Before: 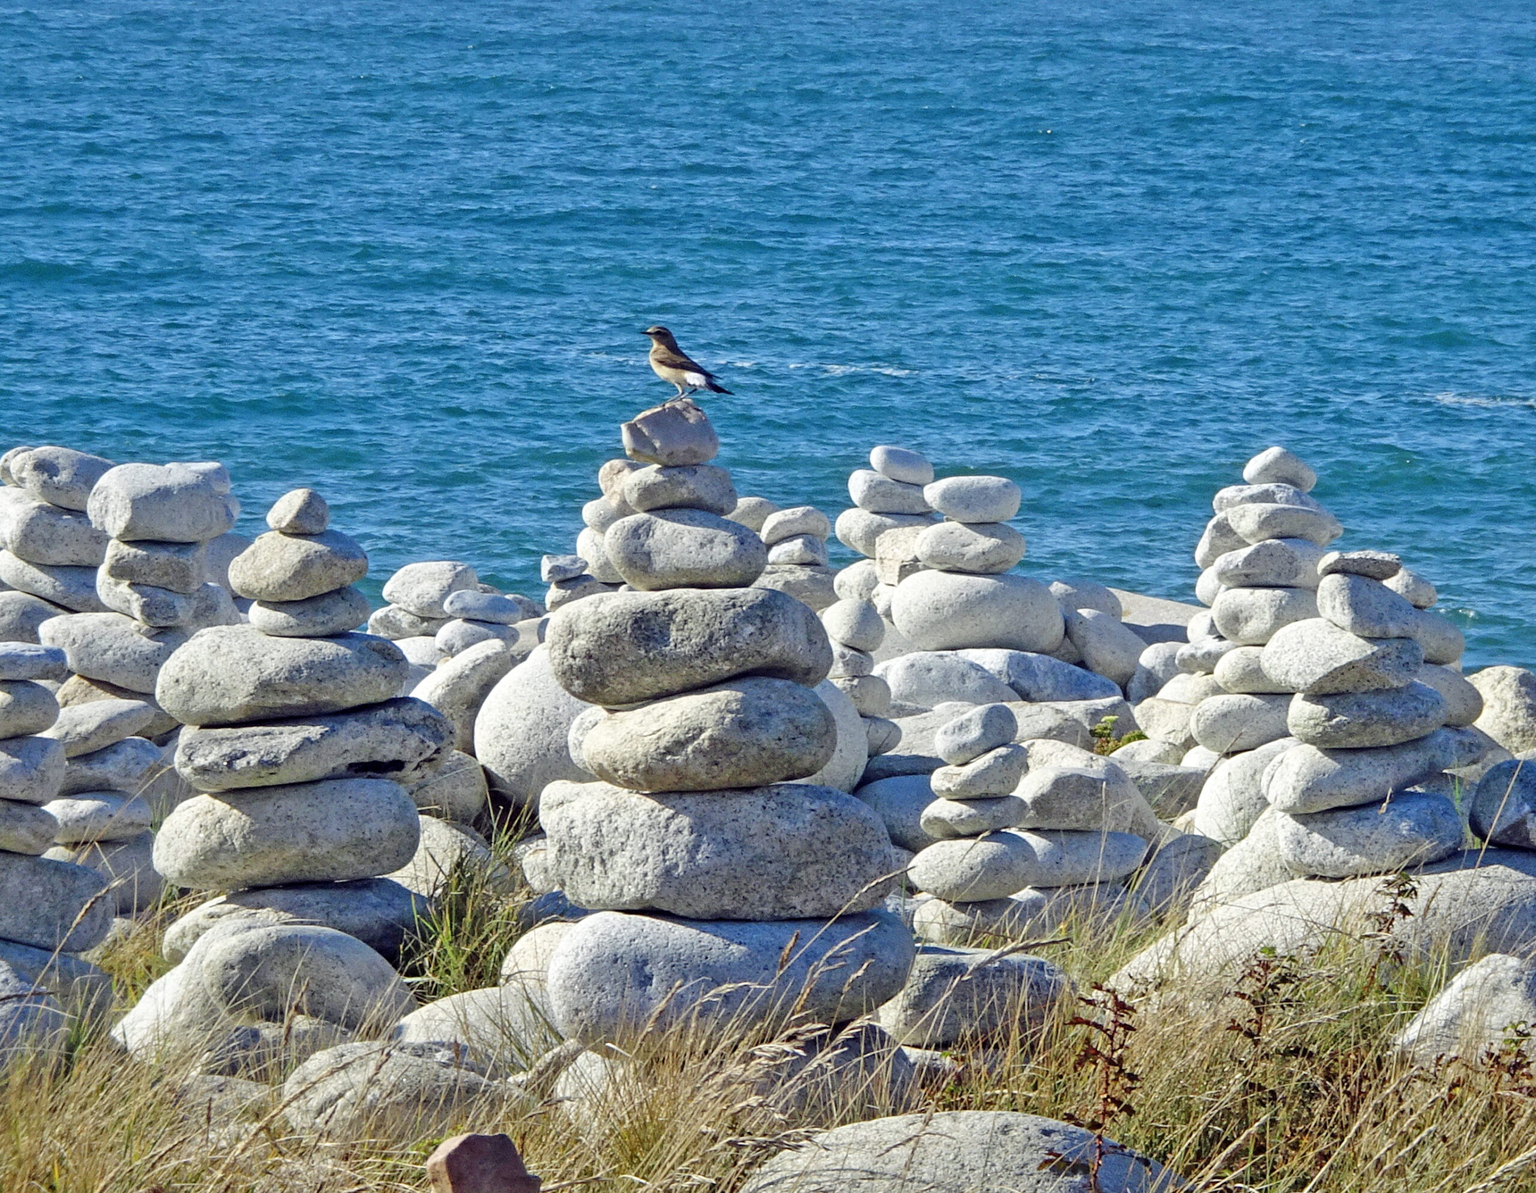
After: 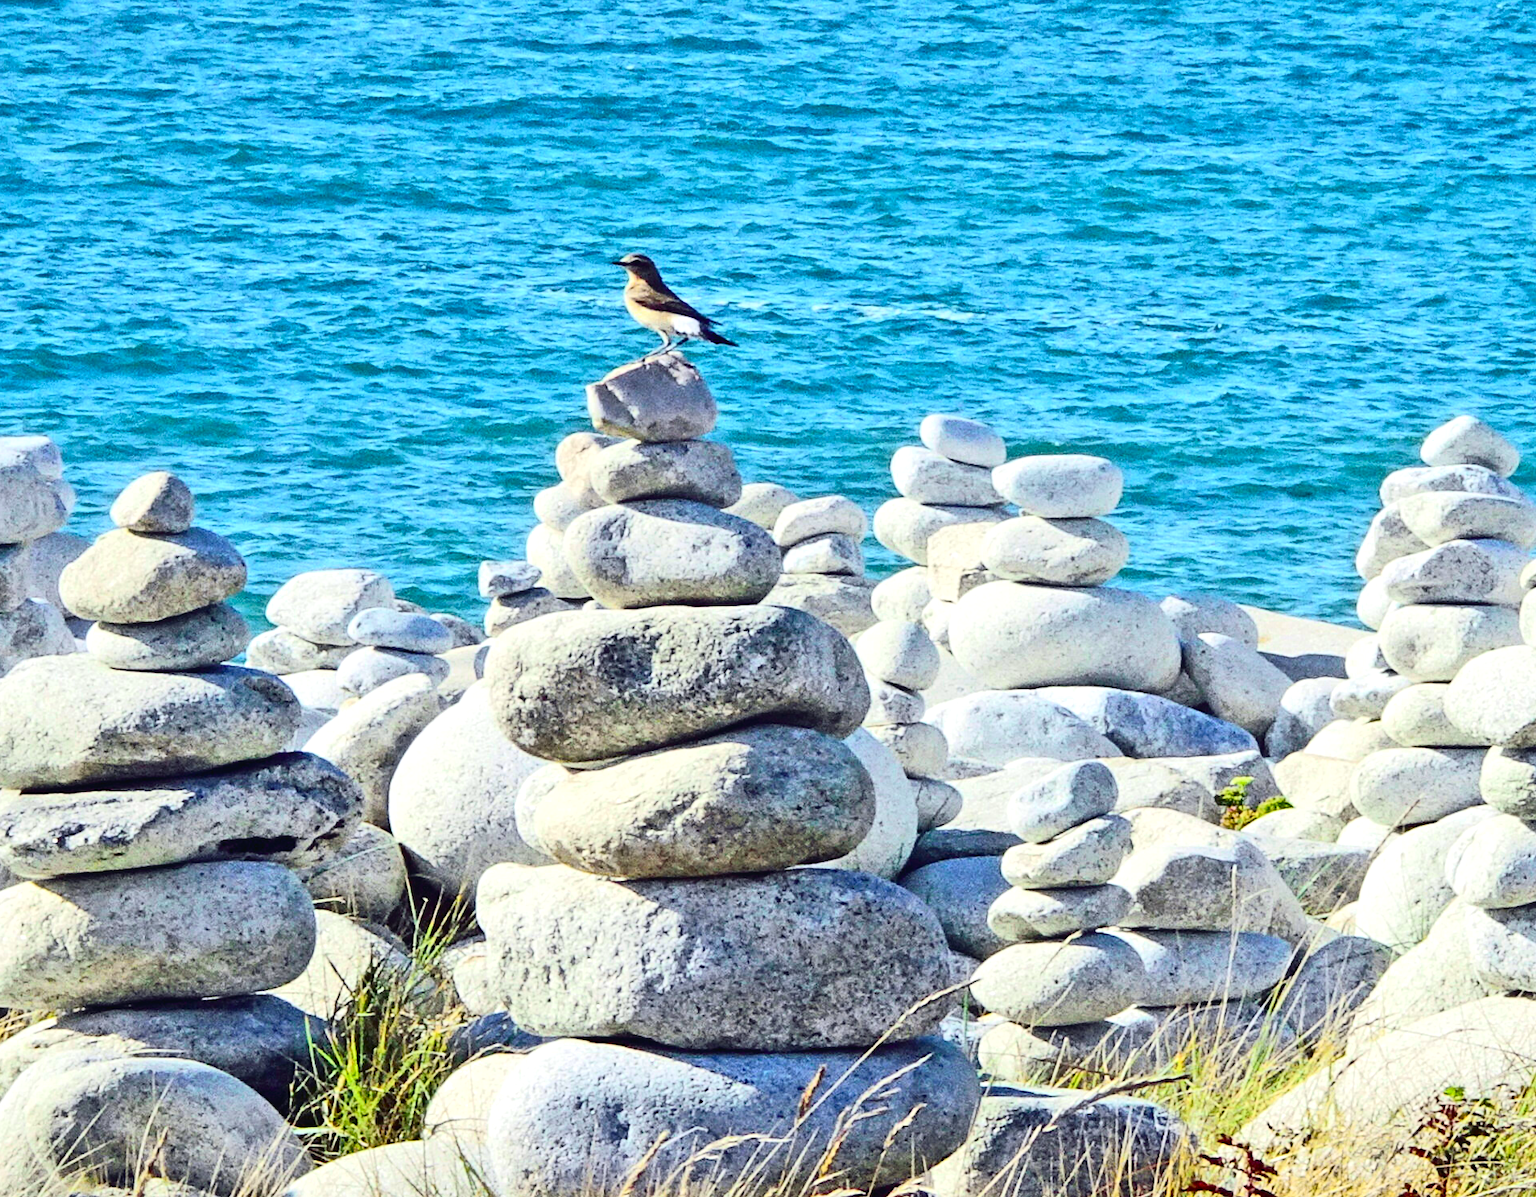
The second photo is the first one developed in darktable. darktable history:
tone equalizer: on, module defaults
exposure: black level correction 0, exposure 0.5 EV, compensate highlight preservation false
contrast brightness saturation: contrast 0.104, brightness 0.027, saturation 0.092
crop and rotate: left 11.994%, top 11.492%, right 13.44%, bottom 13.665%
tone curve: curves: ch0 [(0, 0.023) (0.132, 0.075) (0.251, 0.186) (0.463, 0.461) (0.662, 0.757) (0.854, 0.909) (1, 0.973)]; ch1 [(0, 0) (0.447, 0.411) (0.483, 0.469) (0.498, 0.496) (0.518, 0.514) (0.561, 0.579) (0.604, 0.645) (0.669, 0.73) (0.819, 0.93) (1, 1)]; ch2 [(0, 0) (0.307, 0.315) (0.425, 0.438) (0.483, 0.477) (0.503, 0.503) (0.526, 0.534) (0.567, 0.569) (0.617, 0.674) (0.703, 0.797) (0.985, 0.966)], color space Lab, independent channels, preserve colors none
